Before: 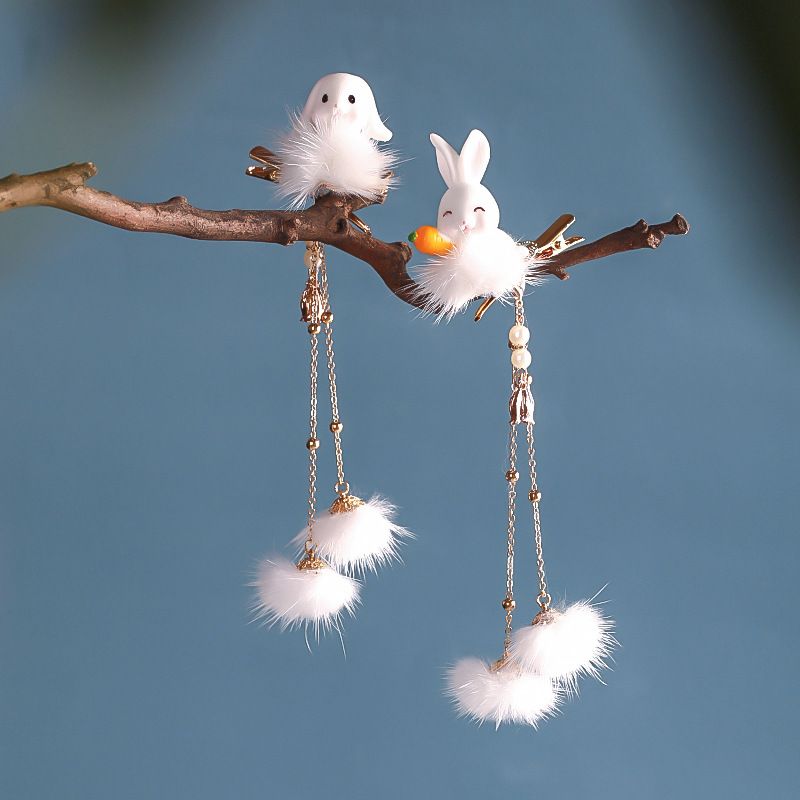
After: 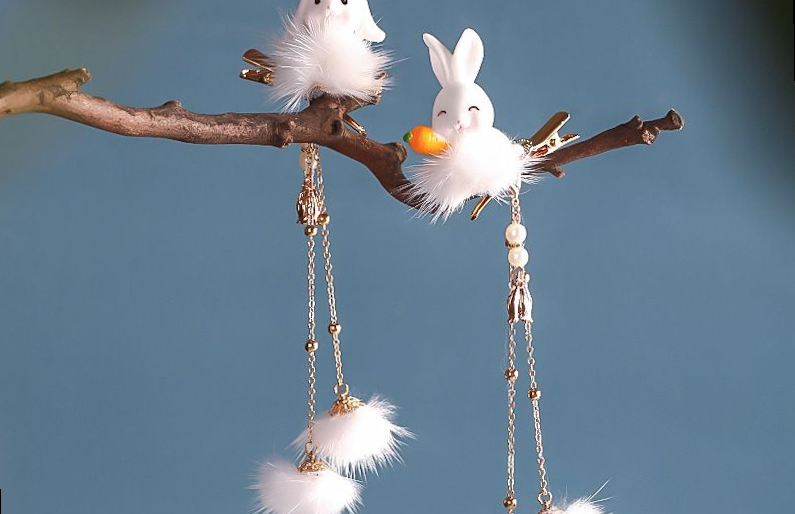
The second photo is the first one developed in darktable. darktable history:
crop: top 11.166%, bottom 22.168%
rotate and perspective: rotation -1°, crop left 0.011, crop right 0.989, crop top 0.025, crop bottom 0.975
